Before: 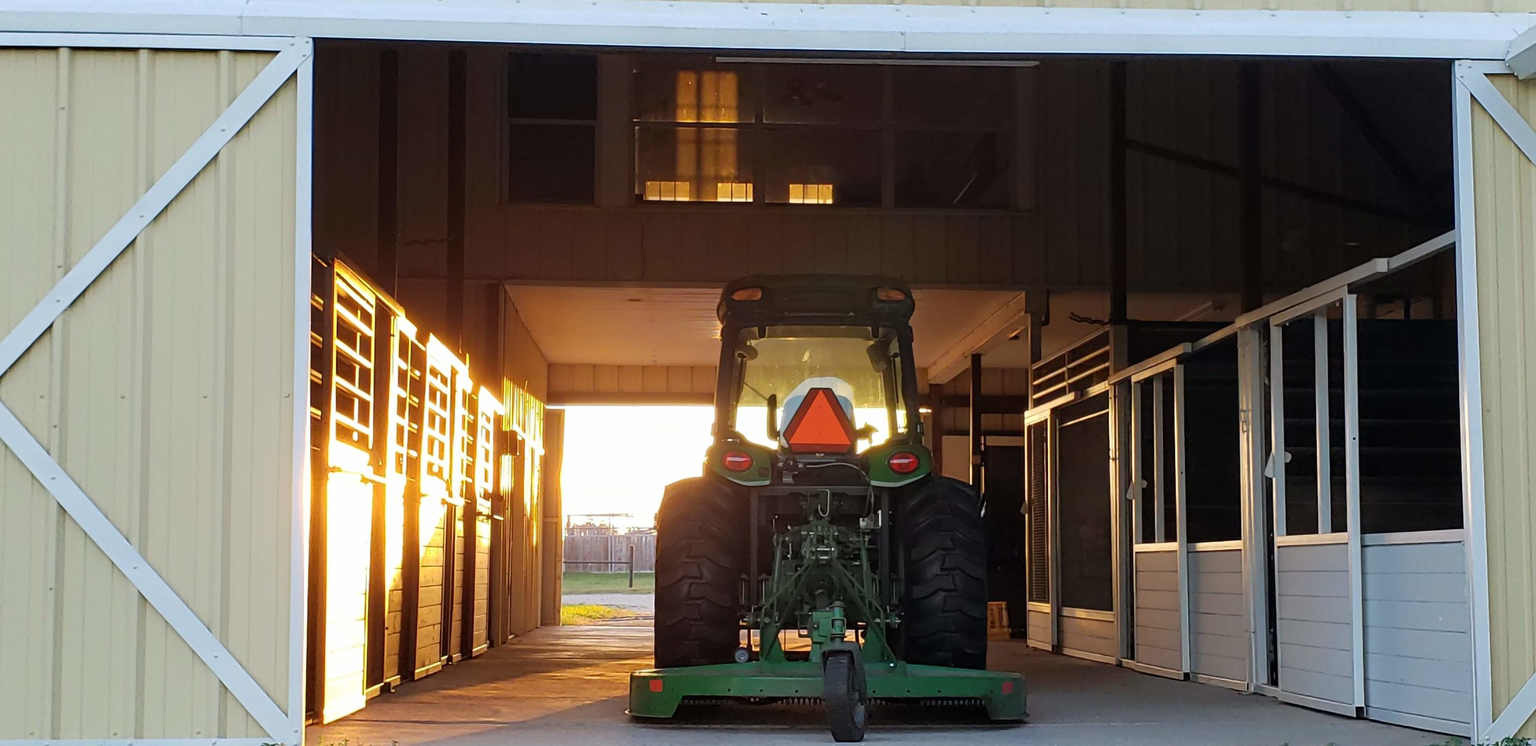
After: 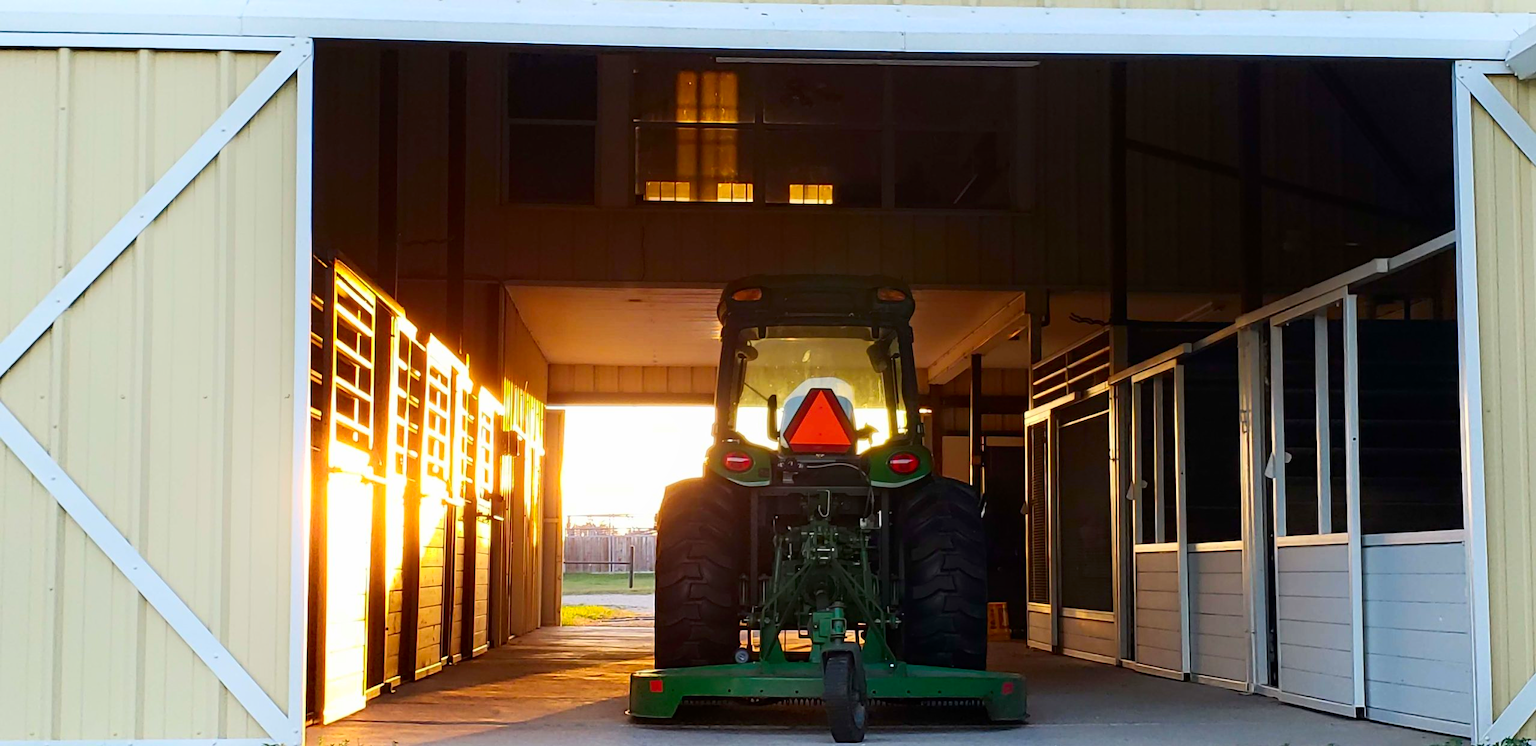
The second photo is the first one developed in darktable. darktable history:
contrast brightness saturation: contrast 0.18, saturation 0.3
shadows and highlights: shadows -24.28, highlights 49.77, soften with gaussian
exposure: exposure -0.021 EV, compensate highlight preservation false
